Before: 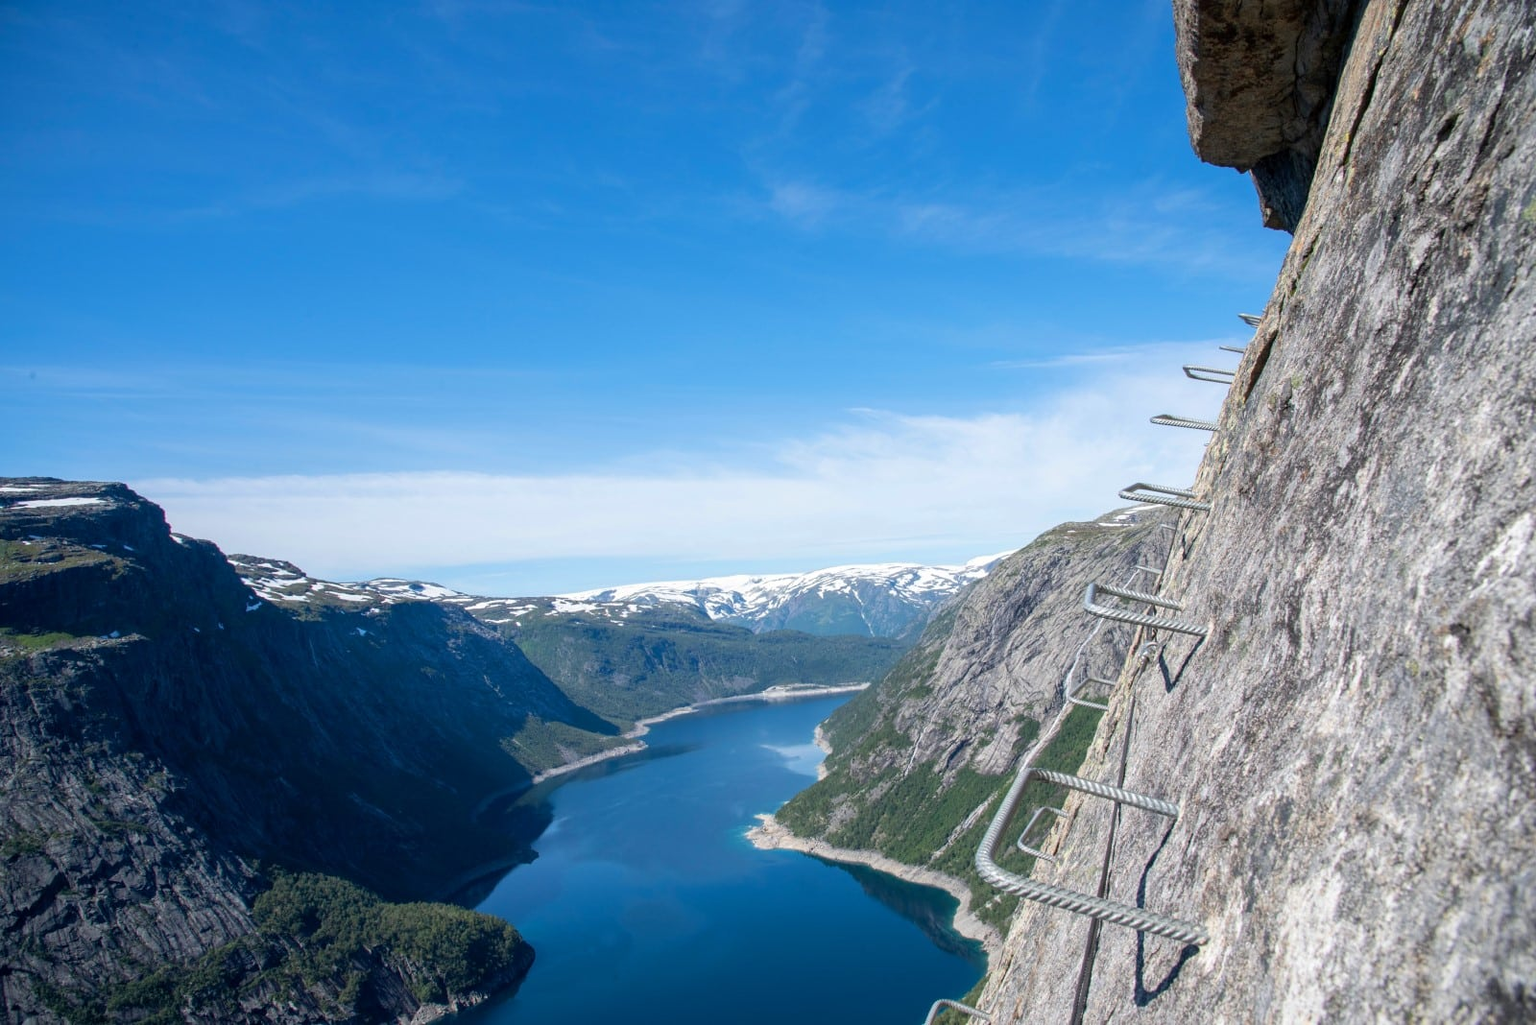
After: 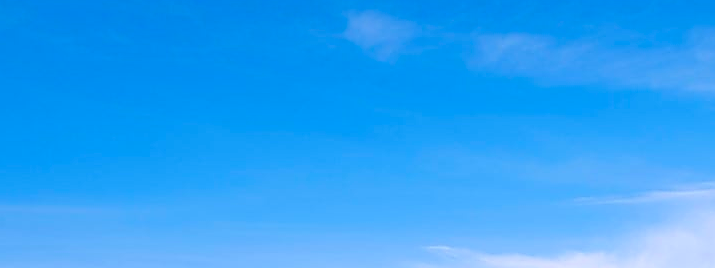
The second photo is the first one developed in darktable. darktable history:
tone equalizer: on, module defaults
color balance rgb: shadows lift › chroma 2%, shadows lift › hue 217.2°, power › chroma 0.25%, power › hue 60°, highlights gain › chroma 1.5%, highlights gain › hue 309.6°, global offset › luminance -0.5%, perceptual saturation grading › global saturation 15%, global vibrance 20%
sharpen: radius 1.4, amount 1.25, threshold 0.7
crop: left 28.64%, top 16.832%, right 26.637%, bottom 58.055%
